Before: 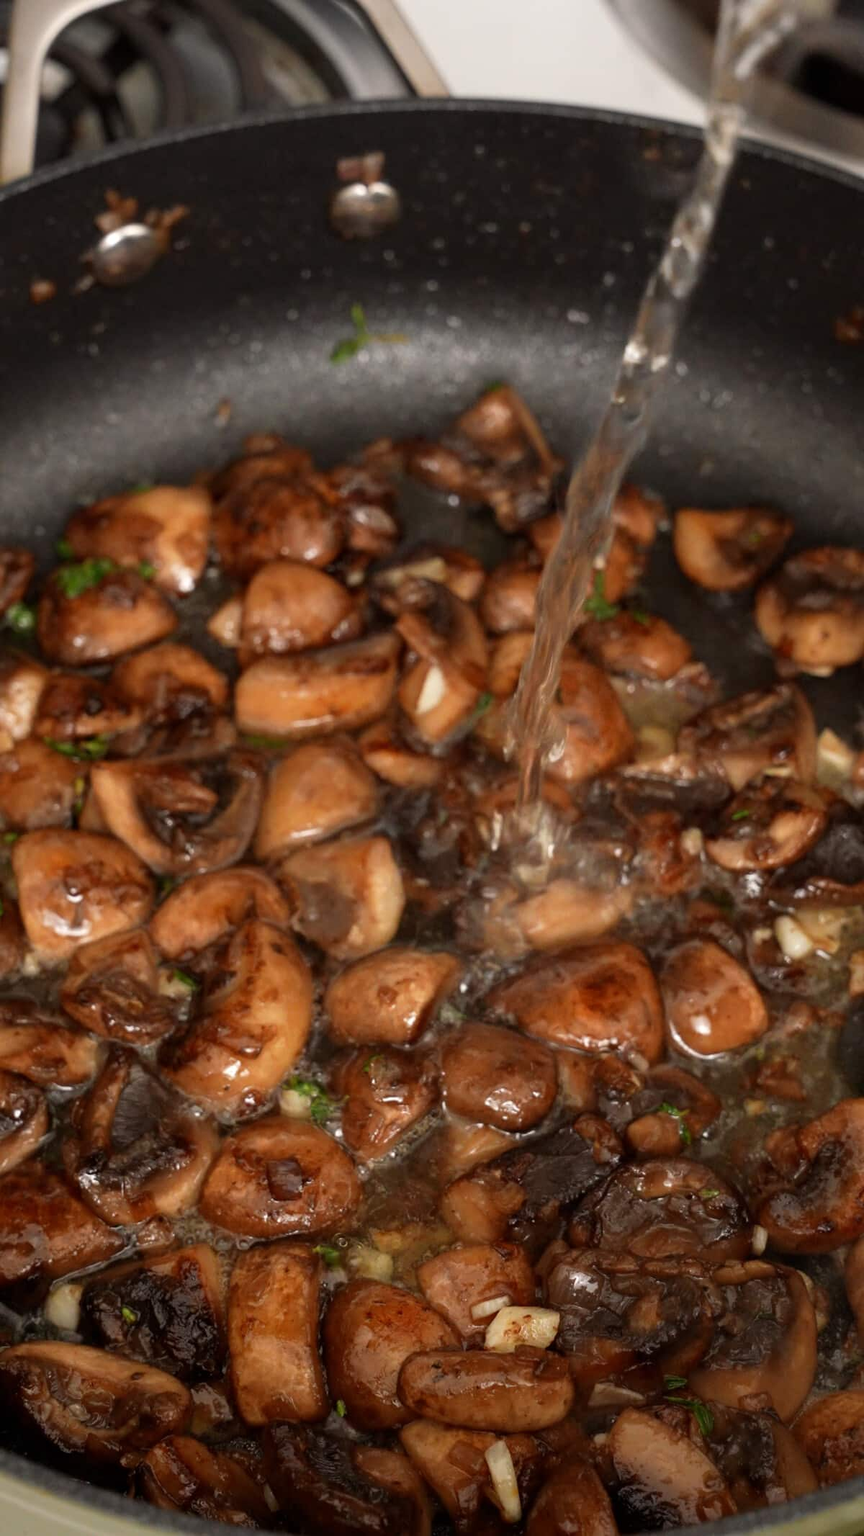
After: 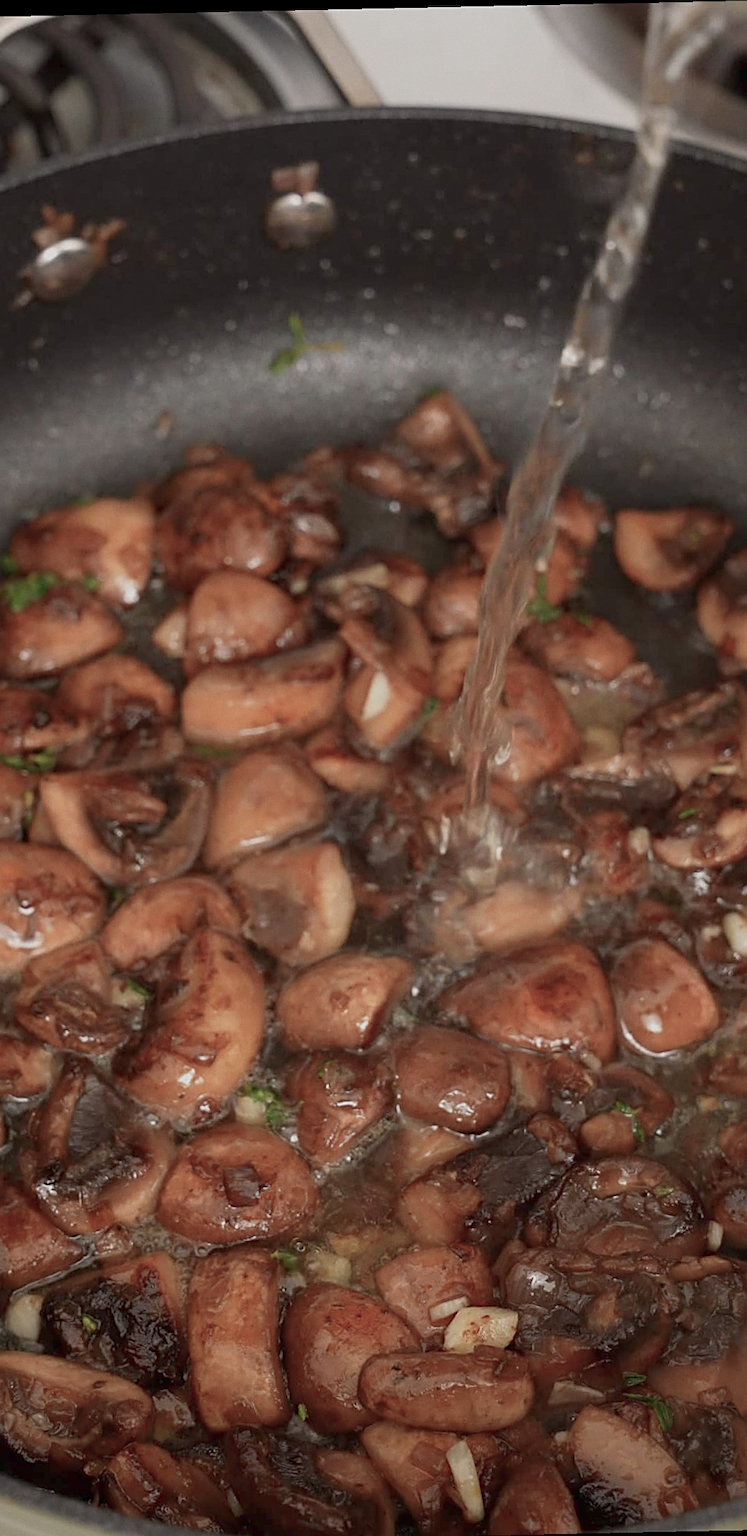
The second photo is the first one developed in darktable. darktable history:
grain: coarseness 0.09 ISO, strength 10%
rotate and perspective: rotation -1.24°, automatic cropping off
crop: left 7.598%, right 7.873%
sharpen: on, module defaults
color balance rgb: perceptual saturation grading › global saturation -27.94%, hue shift -2.27°, contrast -21.26%
